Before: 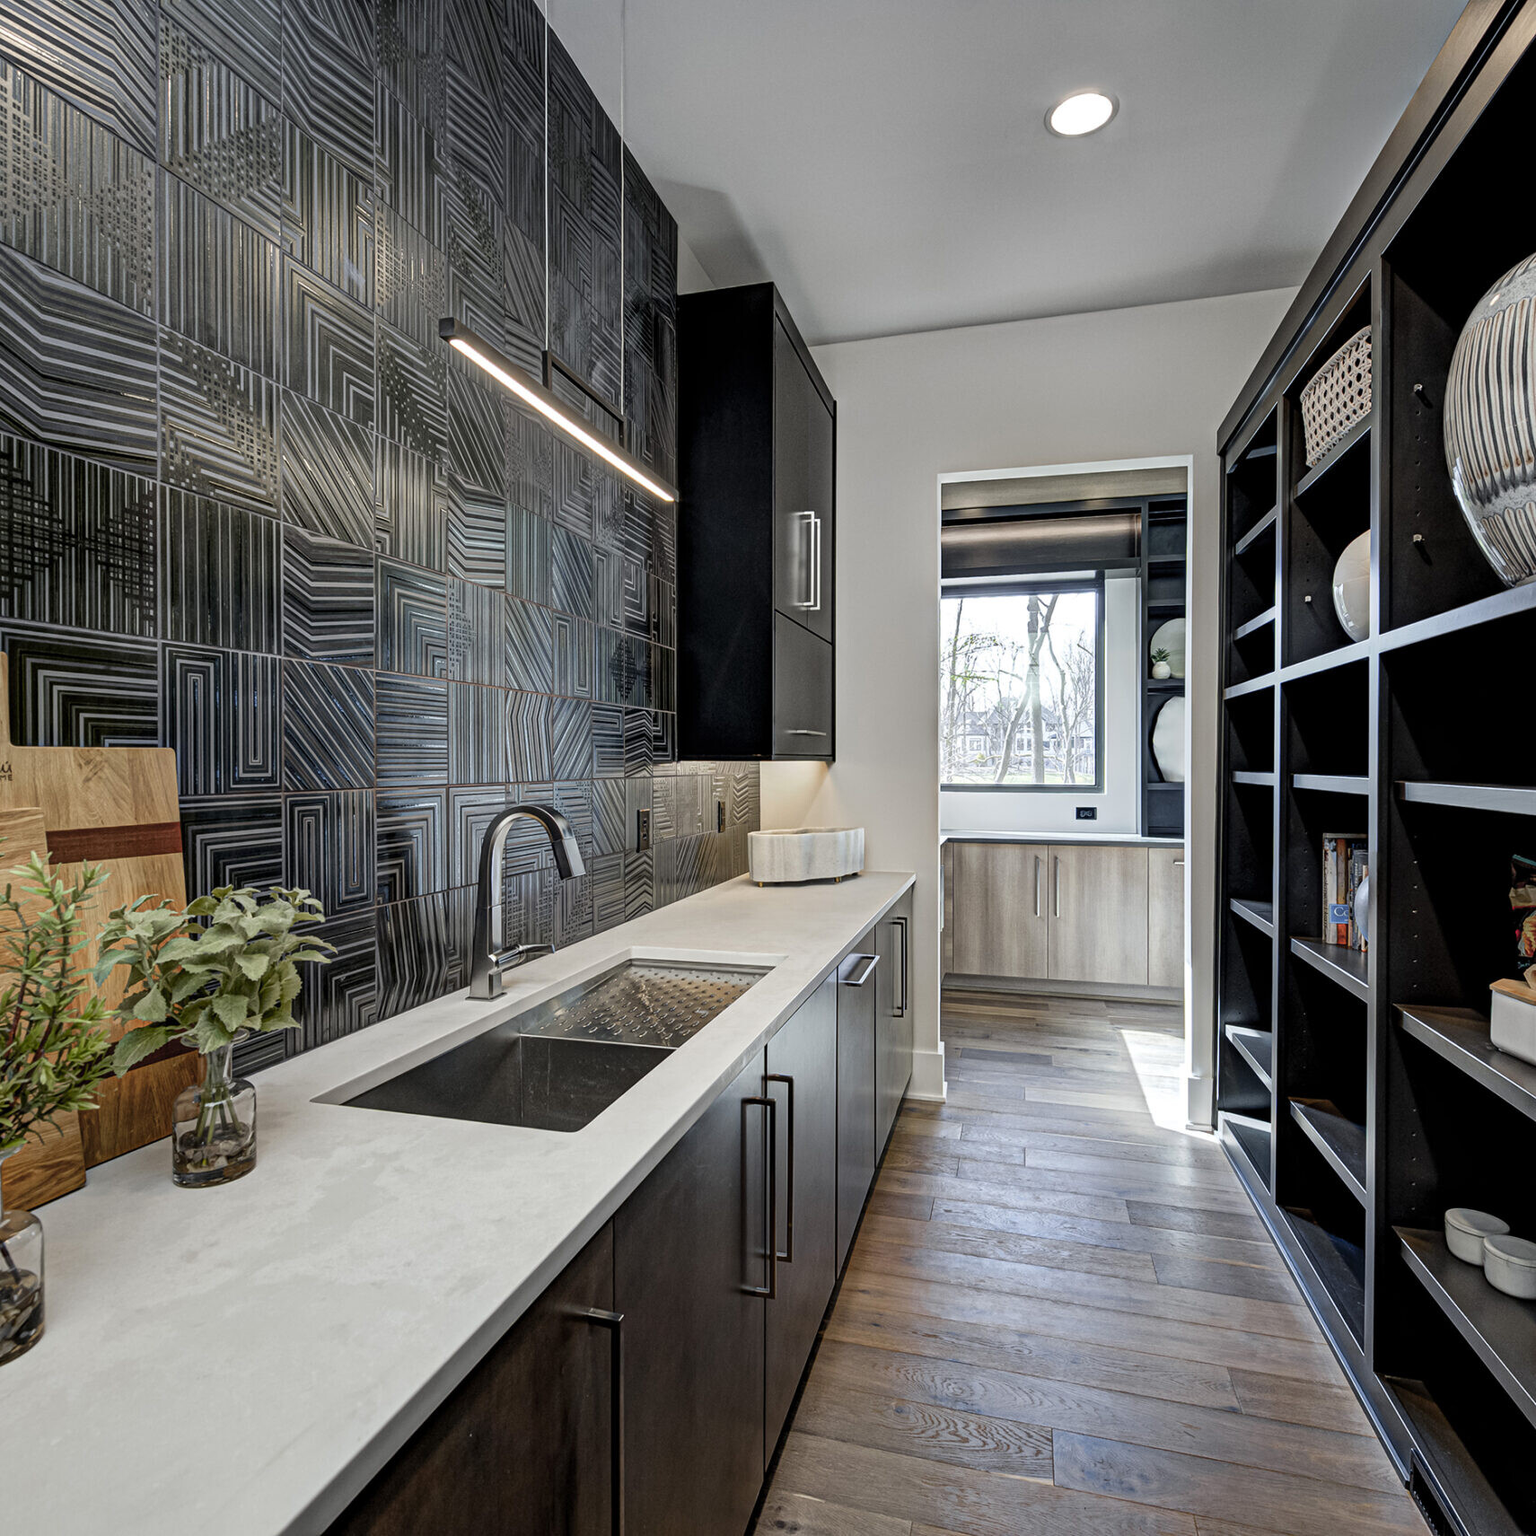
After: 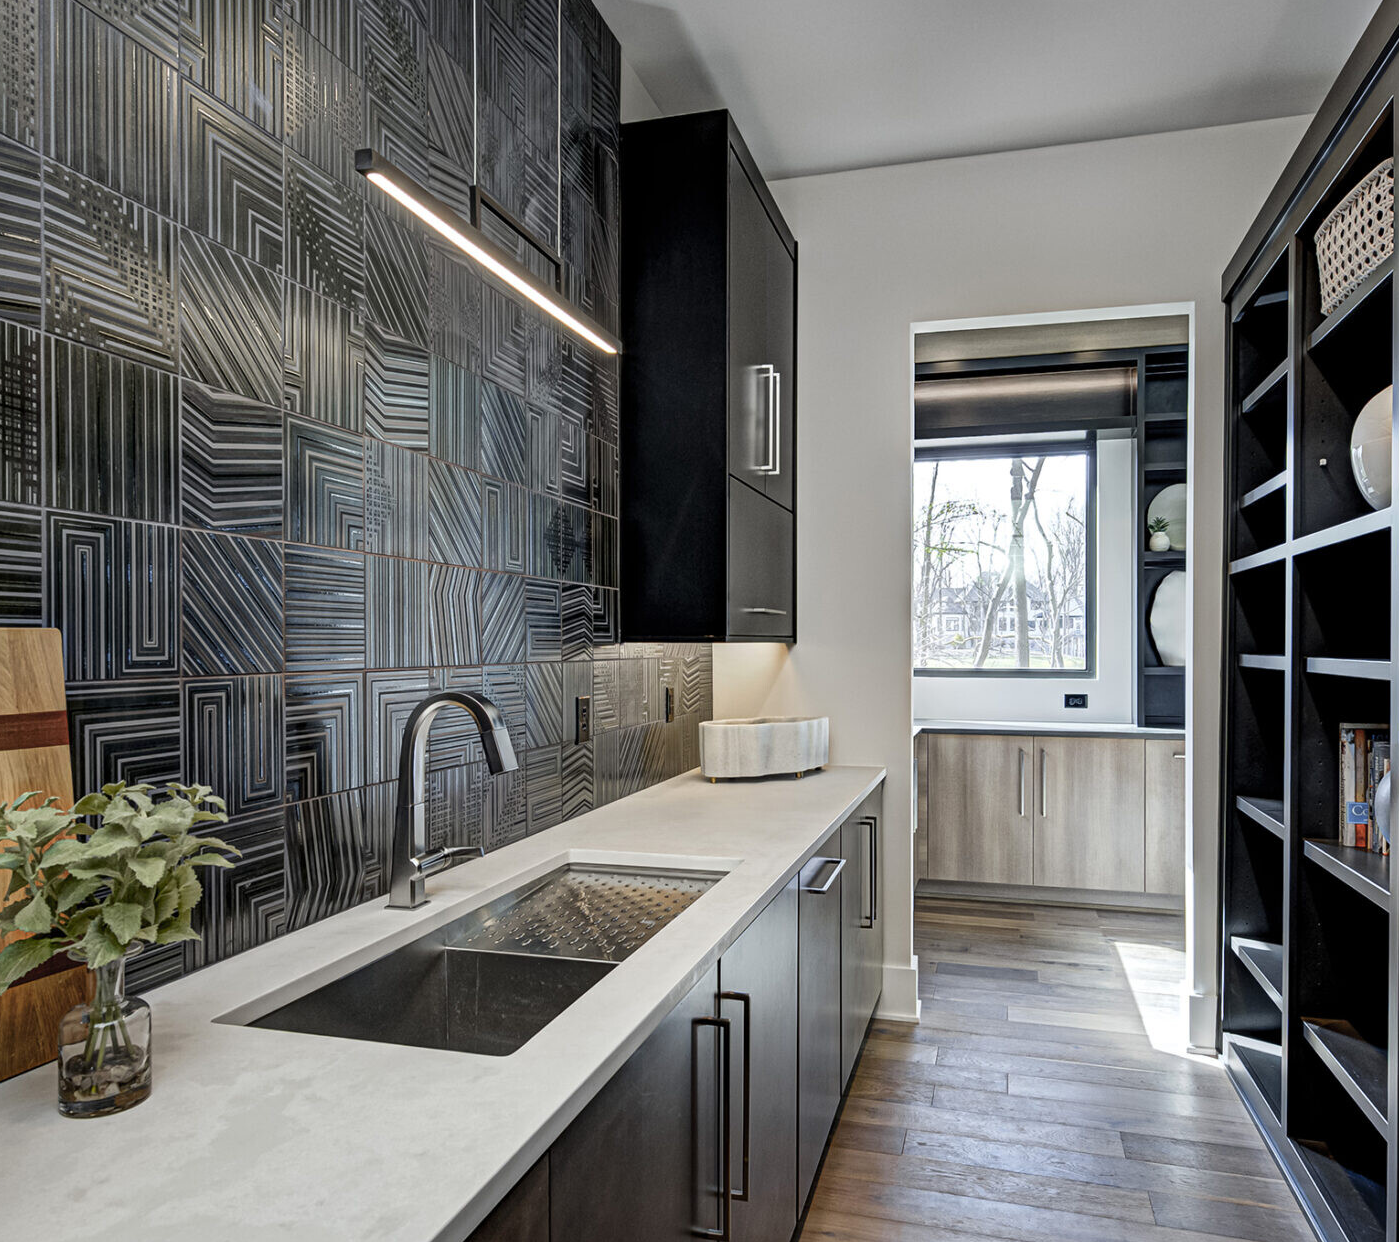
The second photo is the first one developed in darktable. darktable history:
crop: left 7.841%, top 11.987%, right 10.39%, bottom 15.4%
